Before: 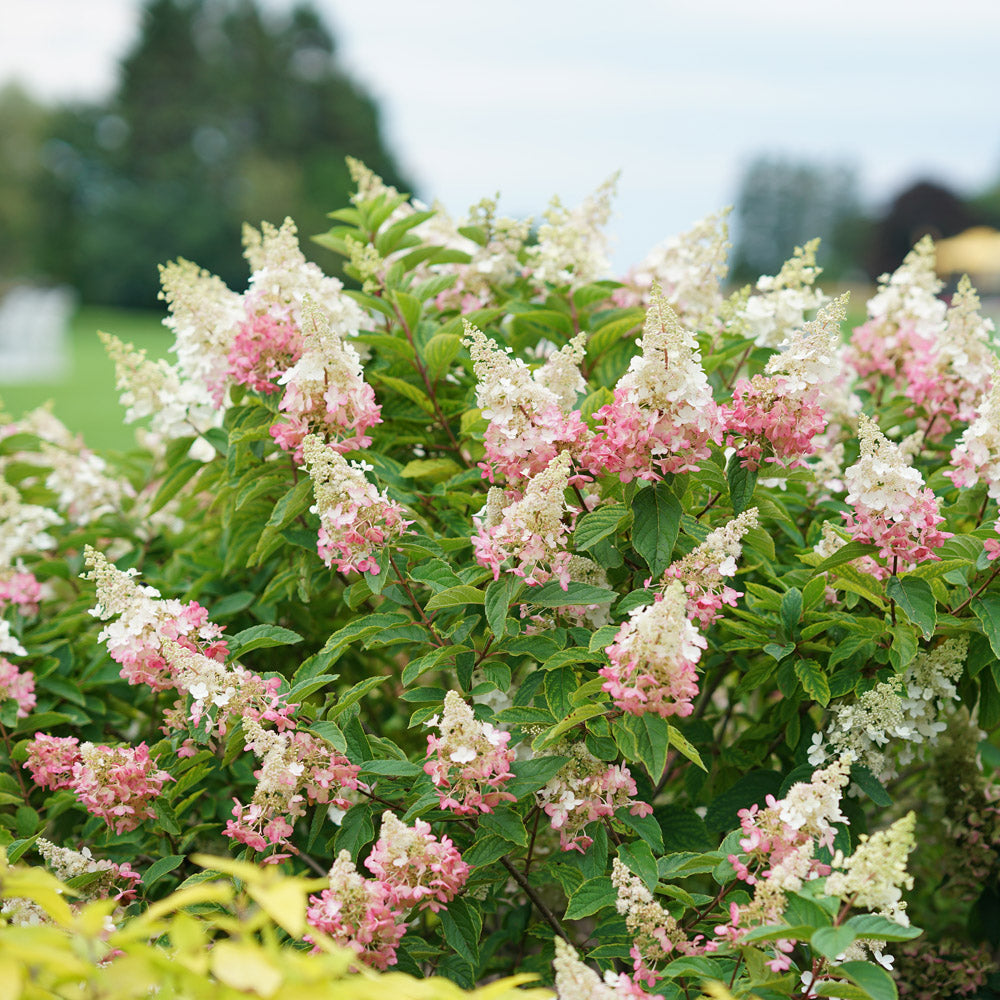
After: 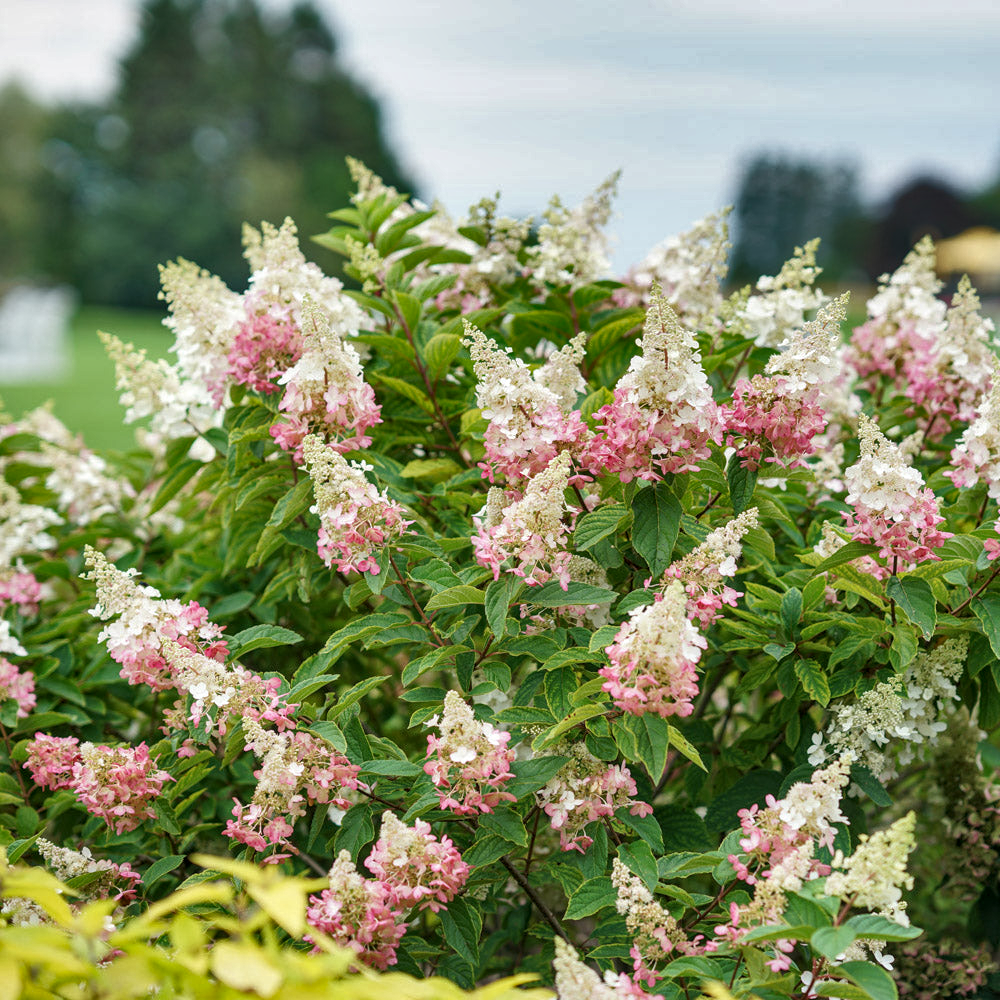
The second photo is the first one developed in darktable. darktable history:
local contrast: on, module defaults
shadows and highlights: radius 107.35, shadows 45.43, highlights -67.24, low approximation 0.01, soften with gaussian
